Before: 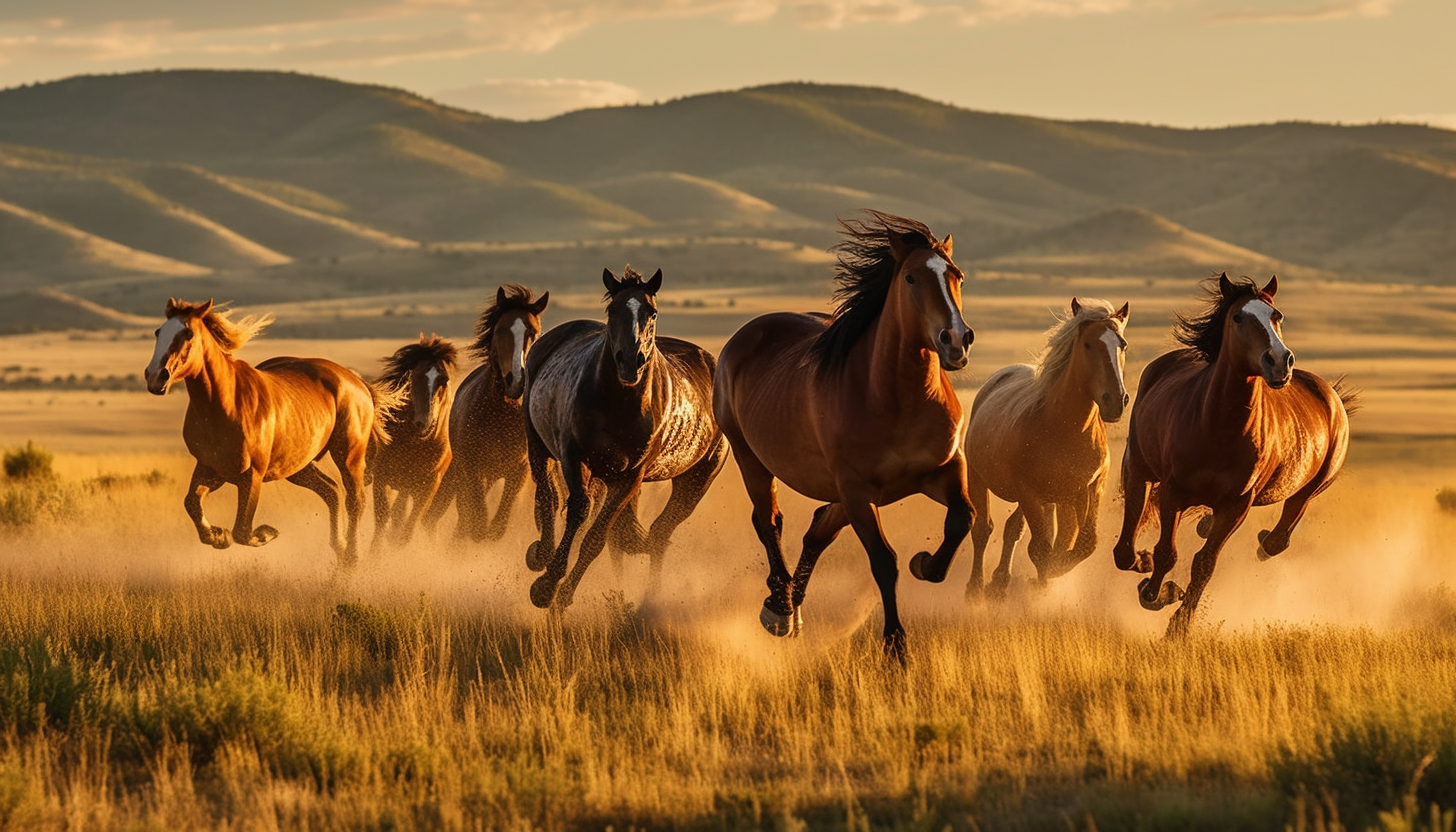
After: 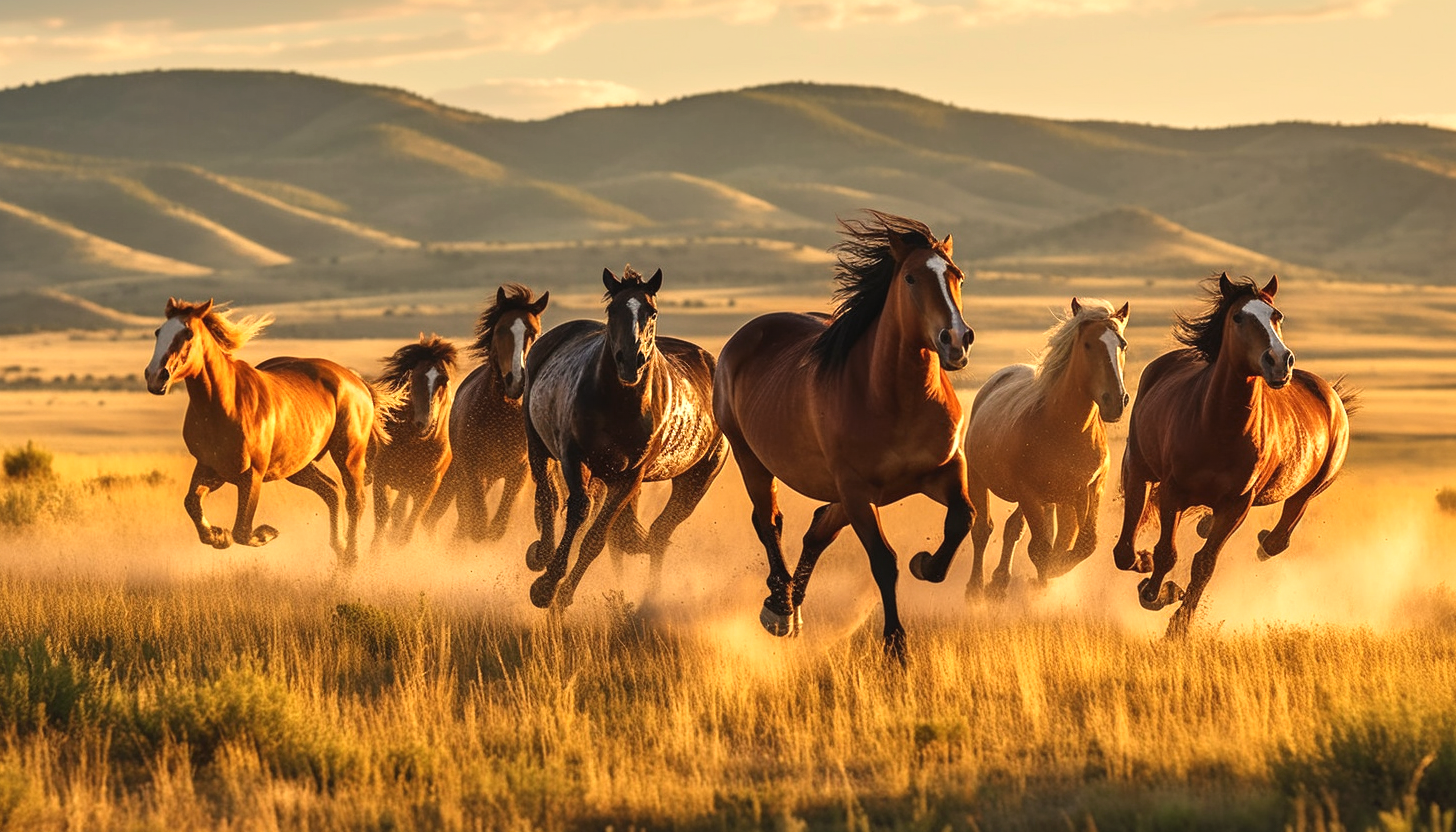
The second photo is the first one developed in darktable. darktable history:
exposure: black level correction -0.002, exposure 0.545 EV, compensate exposure bias true, compensate highlight preservation false
